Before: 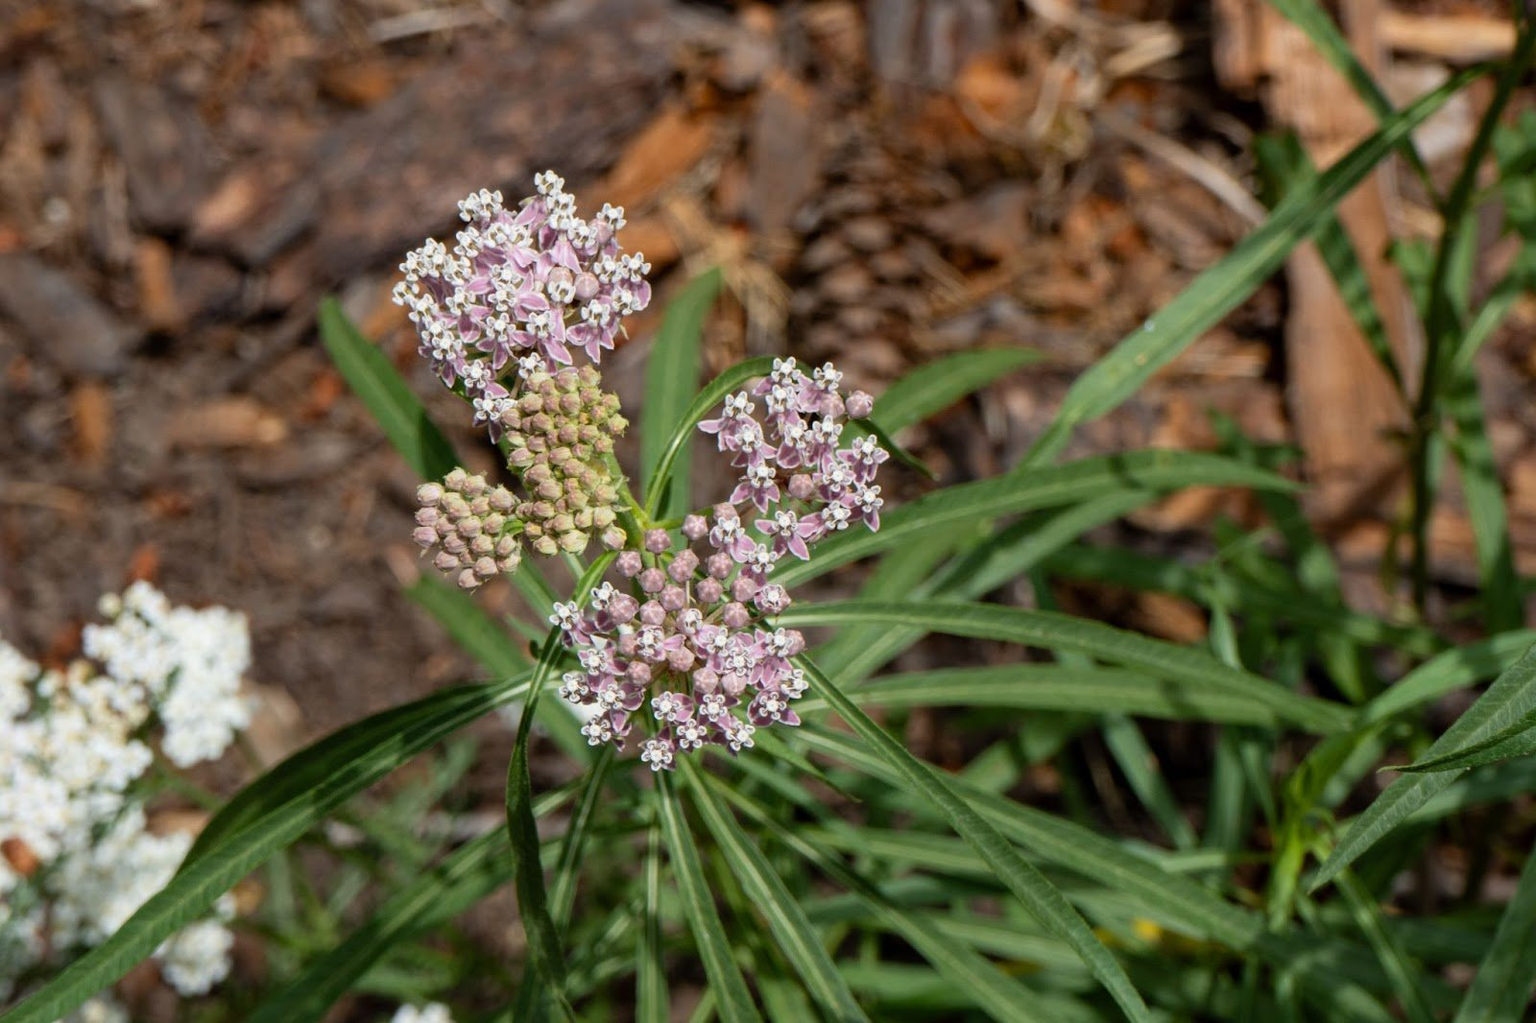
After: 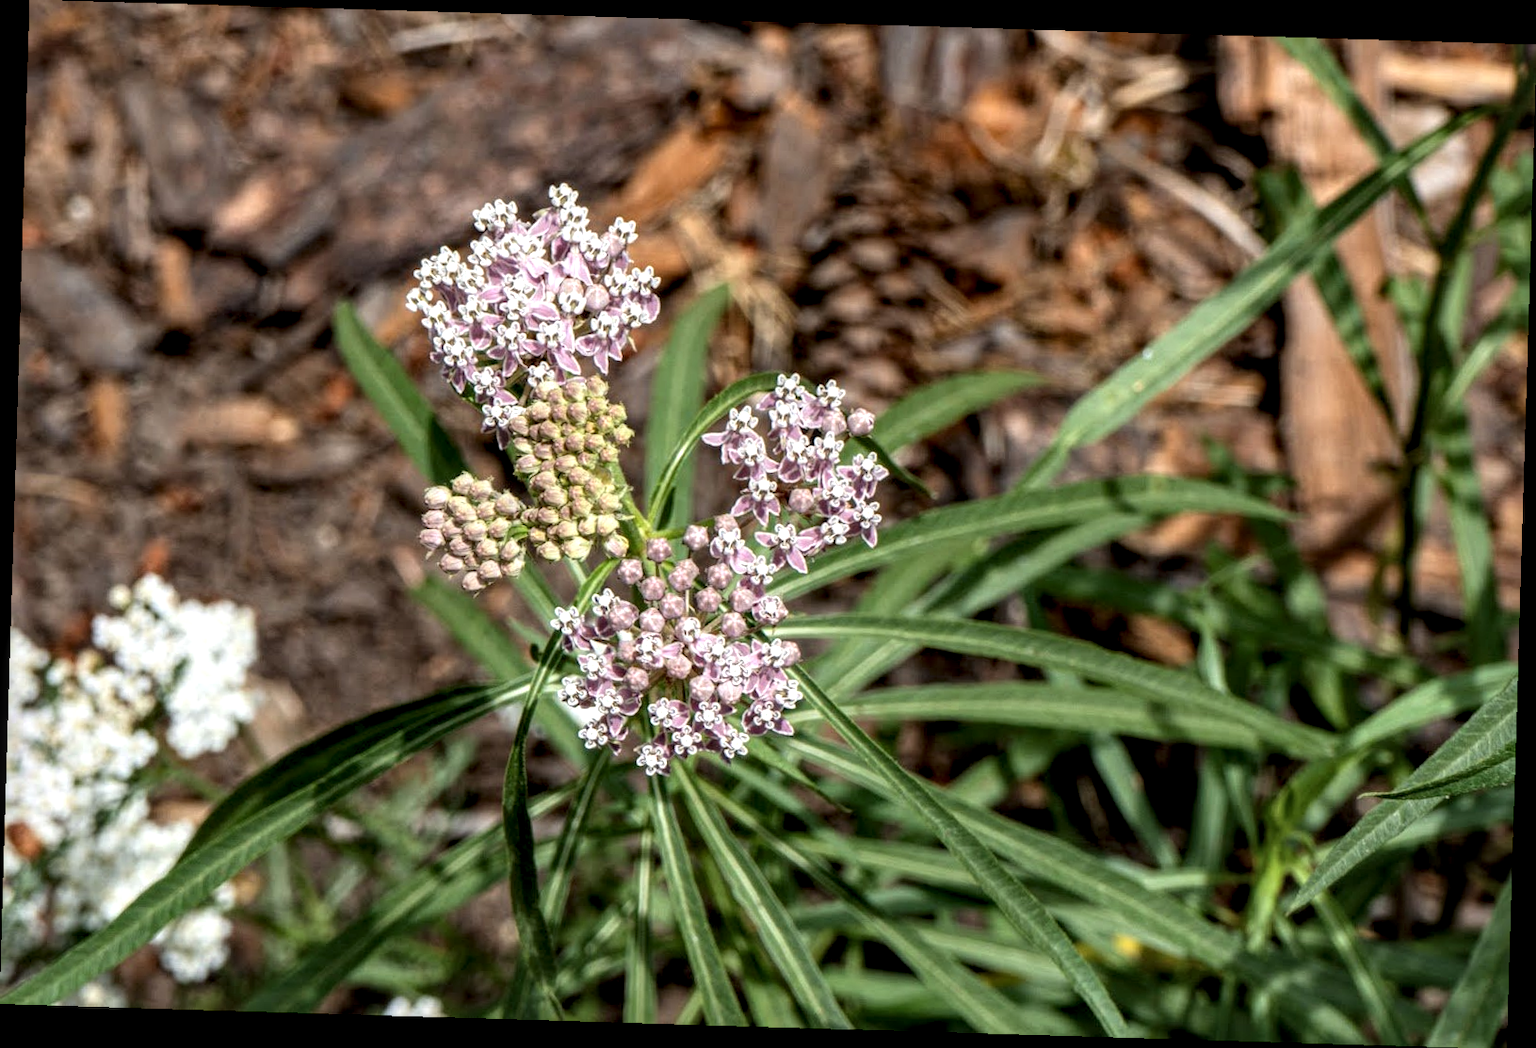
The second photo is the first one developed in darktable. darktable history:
rotate and perspective: rotation 1.72°, automatic cropping off
local contrast: highlights 79%, shadows 56%, detail 175%, midtone range 0.428
